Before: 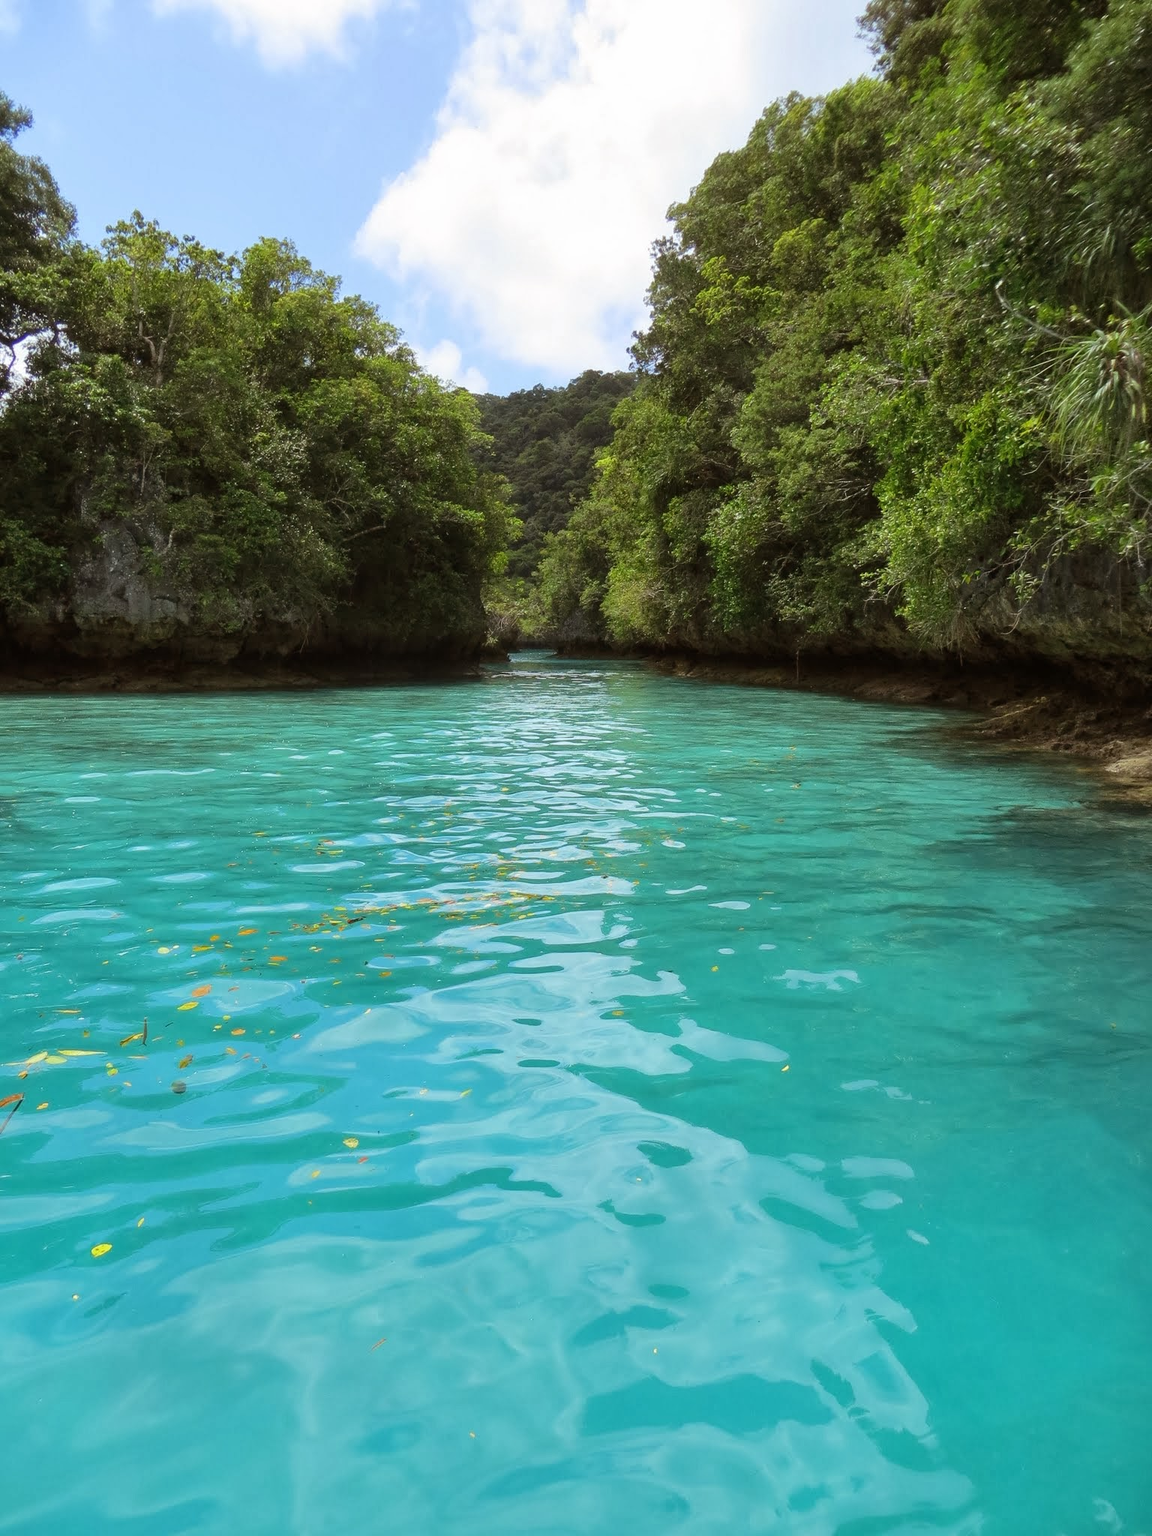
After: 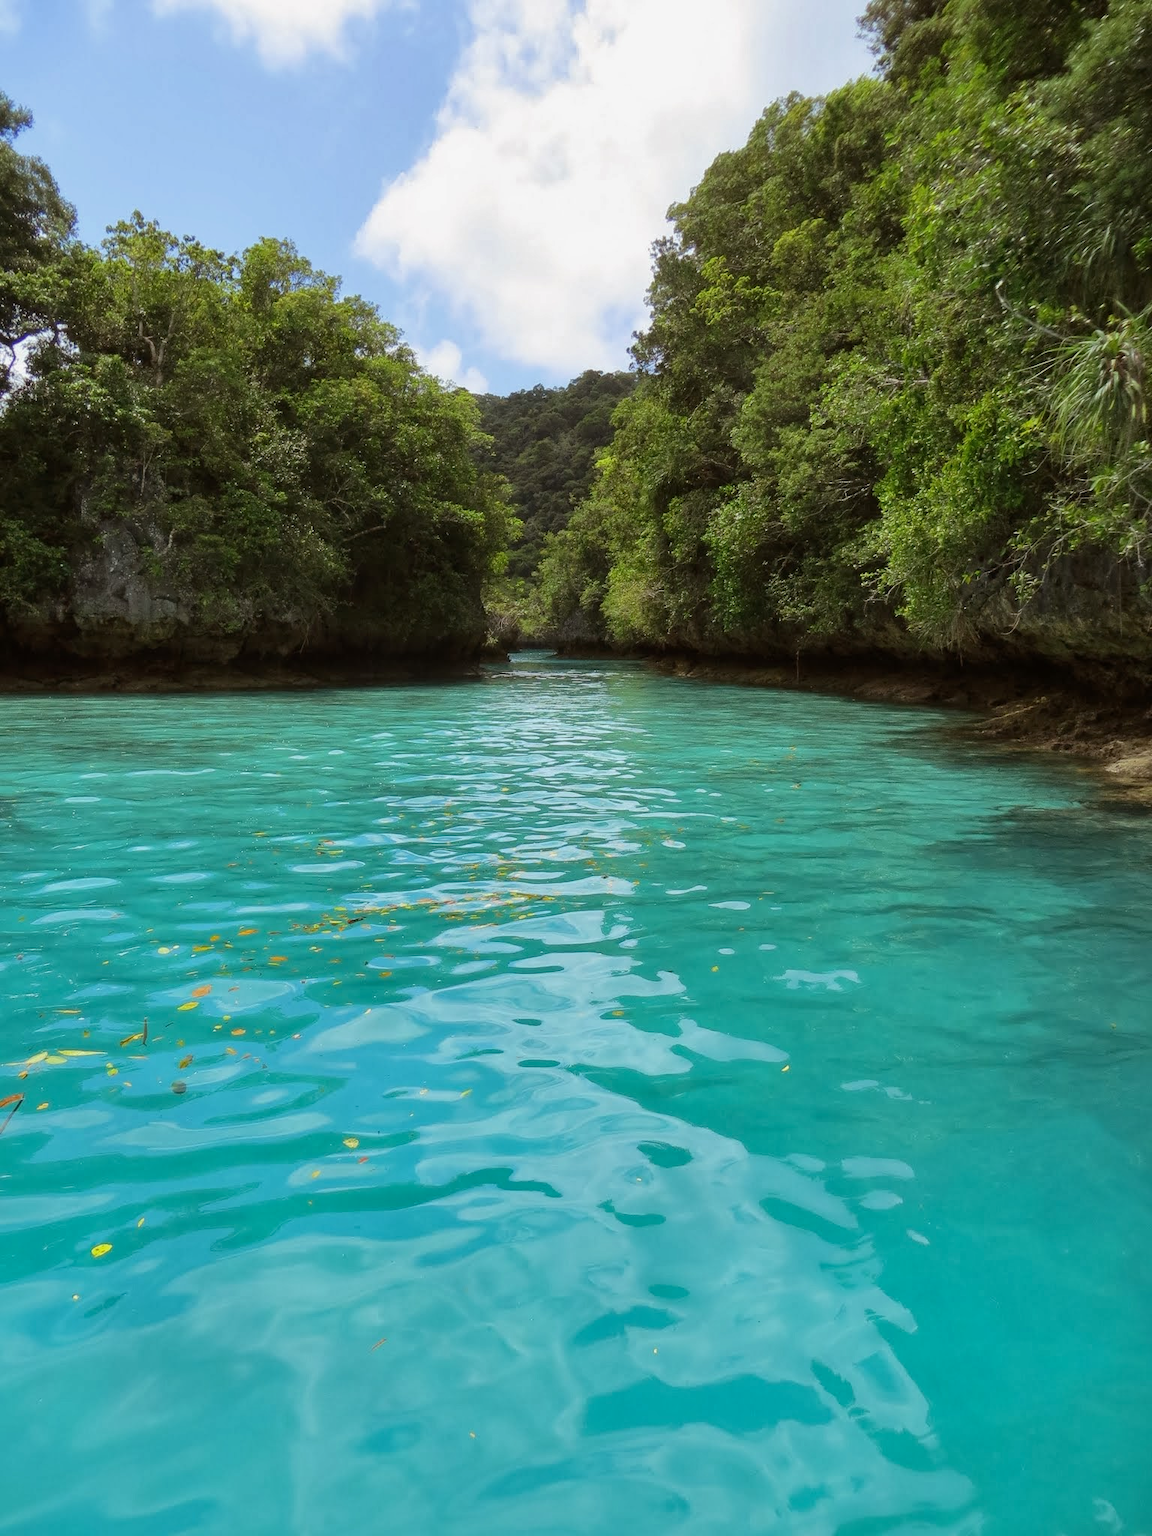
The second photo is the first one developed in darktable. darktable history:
shadows and highlights: shadows -20.12, white point adjustment -2.09, highlights -35.14
